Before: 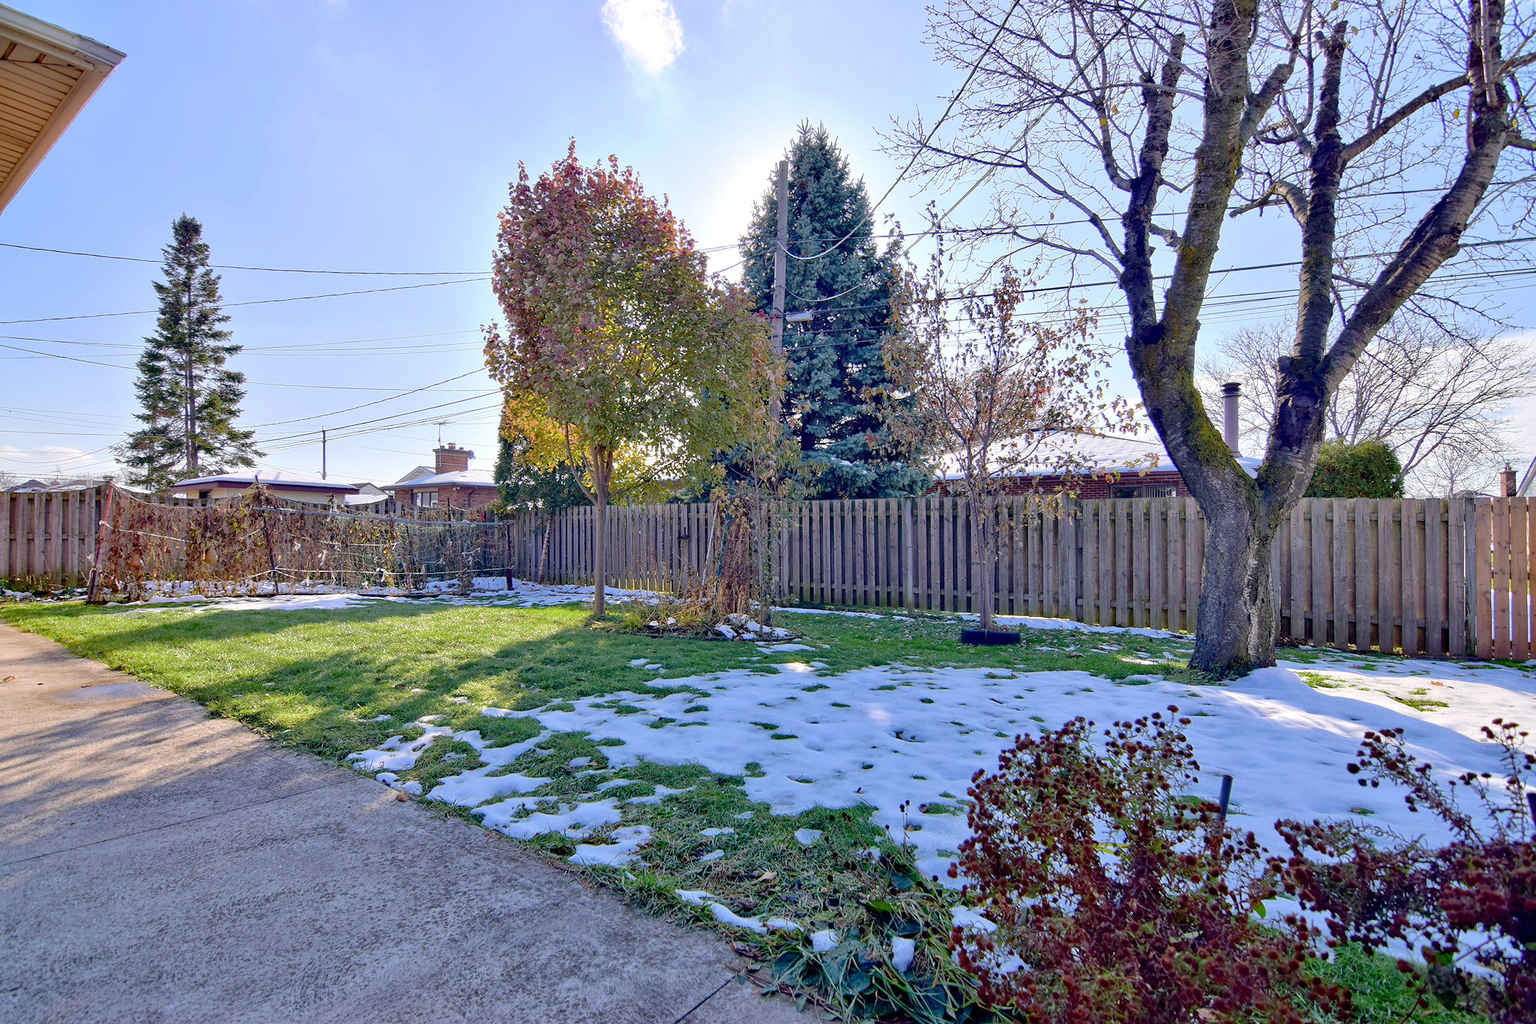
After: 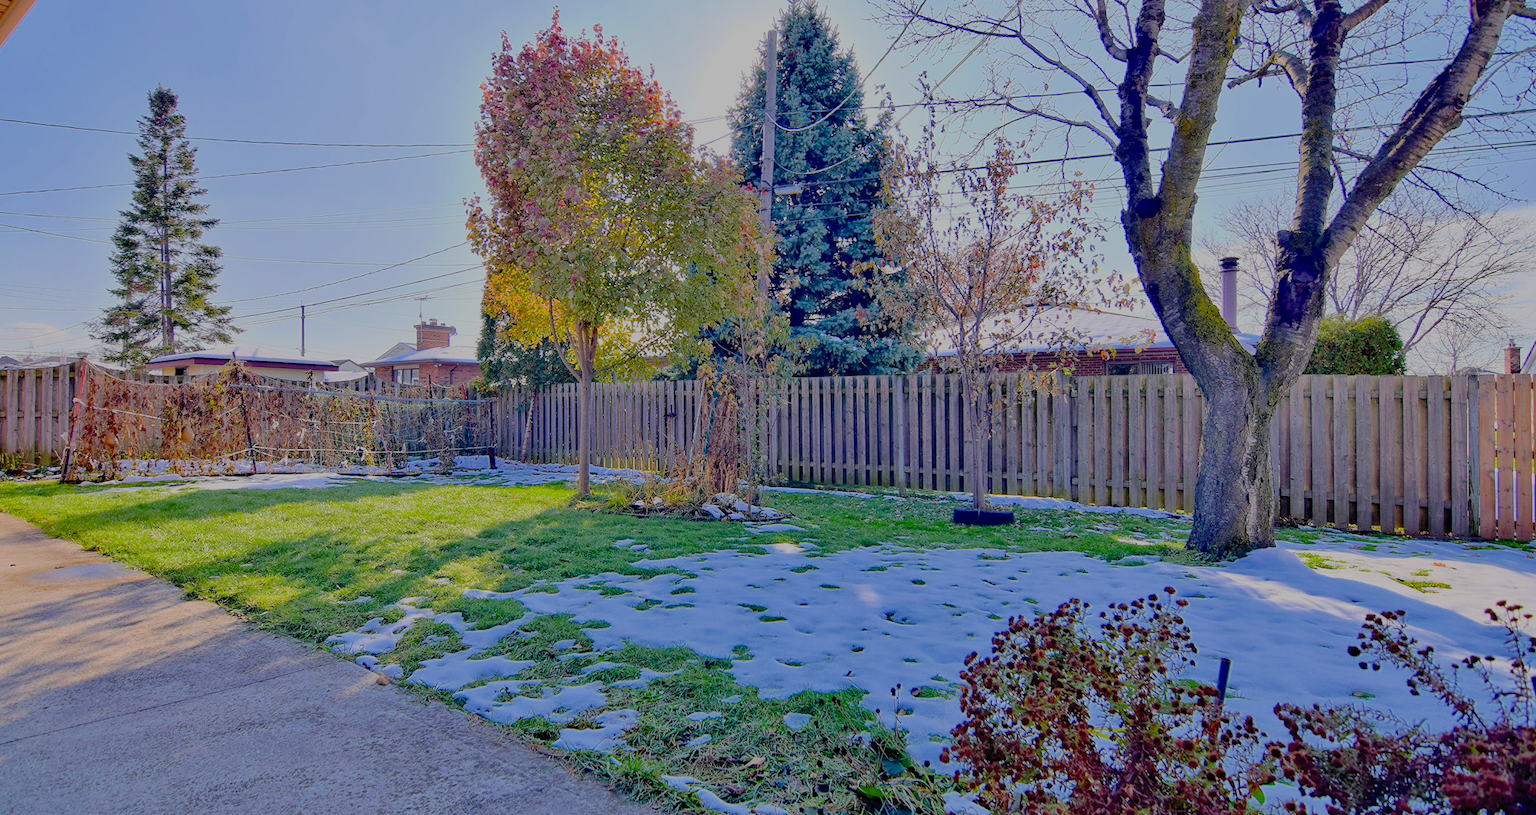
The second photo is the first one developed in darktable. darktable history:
filmic rgb: white relative exposure 8 EV, threshold 3 EV, hardness 2.44, latitude 10.07%, contrast 0.72, highlights saturation mix 10%, shadows ↔ highlights balance 1.38%, color science v4 (2020), enable highlight reconstruction true
crop and rotate: left 1.814%, top 12.818%, right 0.25%, bottom 9.225%
